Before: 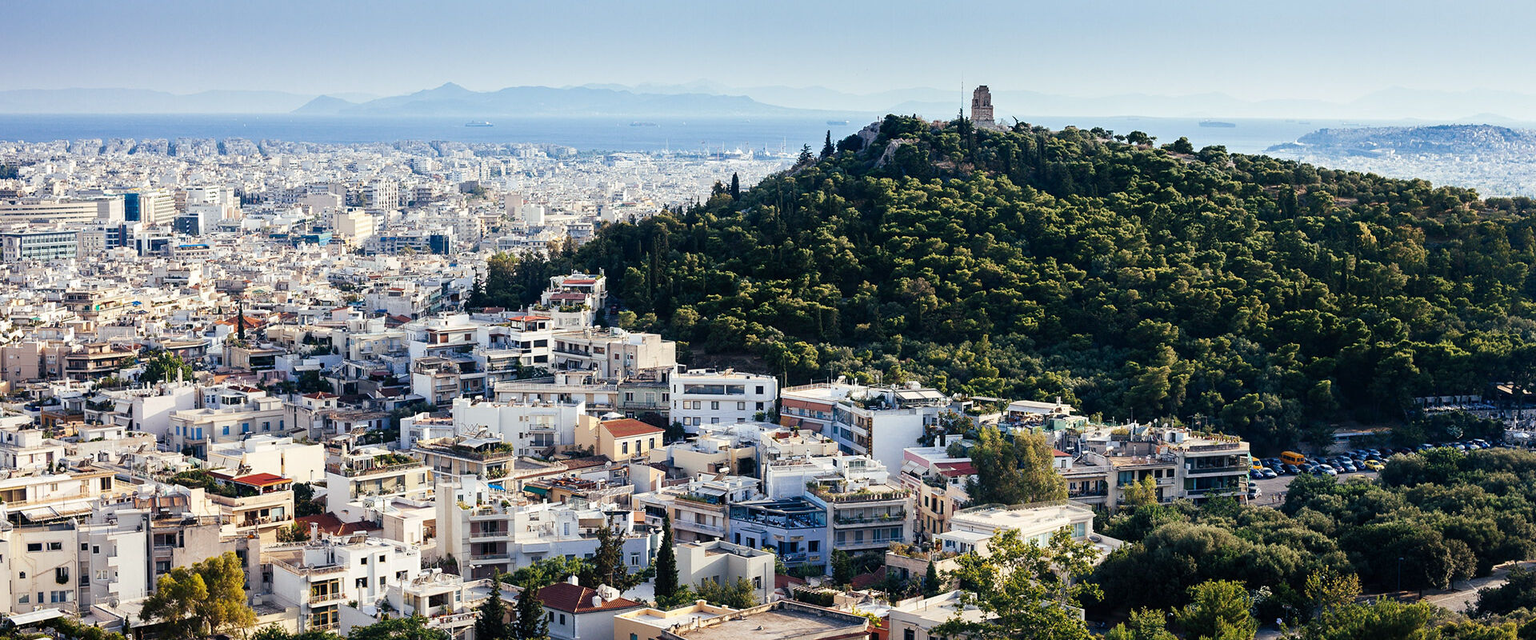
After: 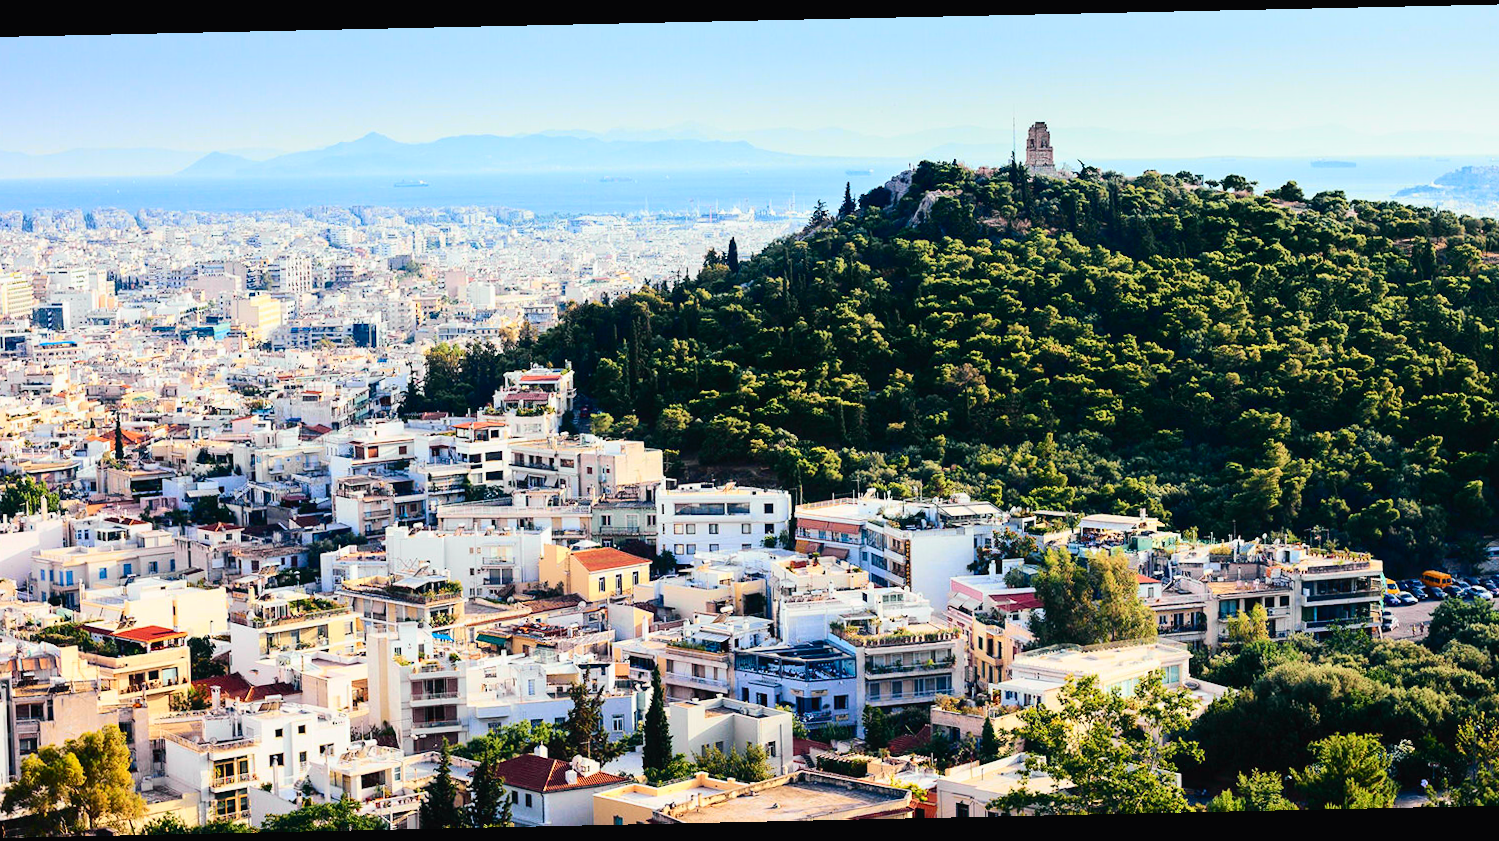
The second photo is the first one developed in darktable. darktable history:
crop: left 9.88%, right 12.664%
tone curve: curves: ch0 [(0, 0.014) (0.12, 0.096) (0.386, 0.49) (0.54, 0.684) (0.751, 0.855) (0.89, 0.943) (0.998, 0.989)]; ch1 [(0, 0) (0.133, 0.099) (0.437, 0.41) (0.5, 0.5) (0.517, 0.536) (0.548, 0.575) (0.582, 0.631) (0.627, 0.688) (0.836, 0.868) (1, 1)]; ch2 [(0, 0) (0.374, 0.341) (0.456, 0.443) (0.478, 0.49) (0.501, 0.5) (0.528, 0.538) (0.55, 0.6) (0.572, 0.63) (0.702, 0.765) (1, 1)], color space Lab, independent channels, preserve colors none
rotate and perspective: rotation -1.24°, automatic cropping off
